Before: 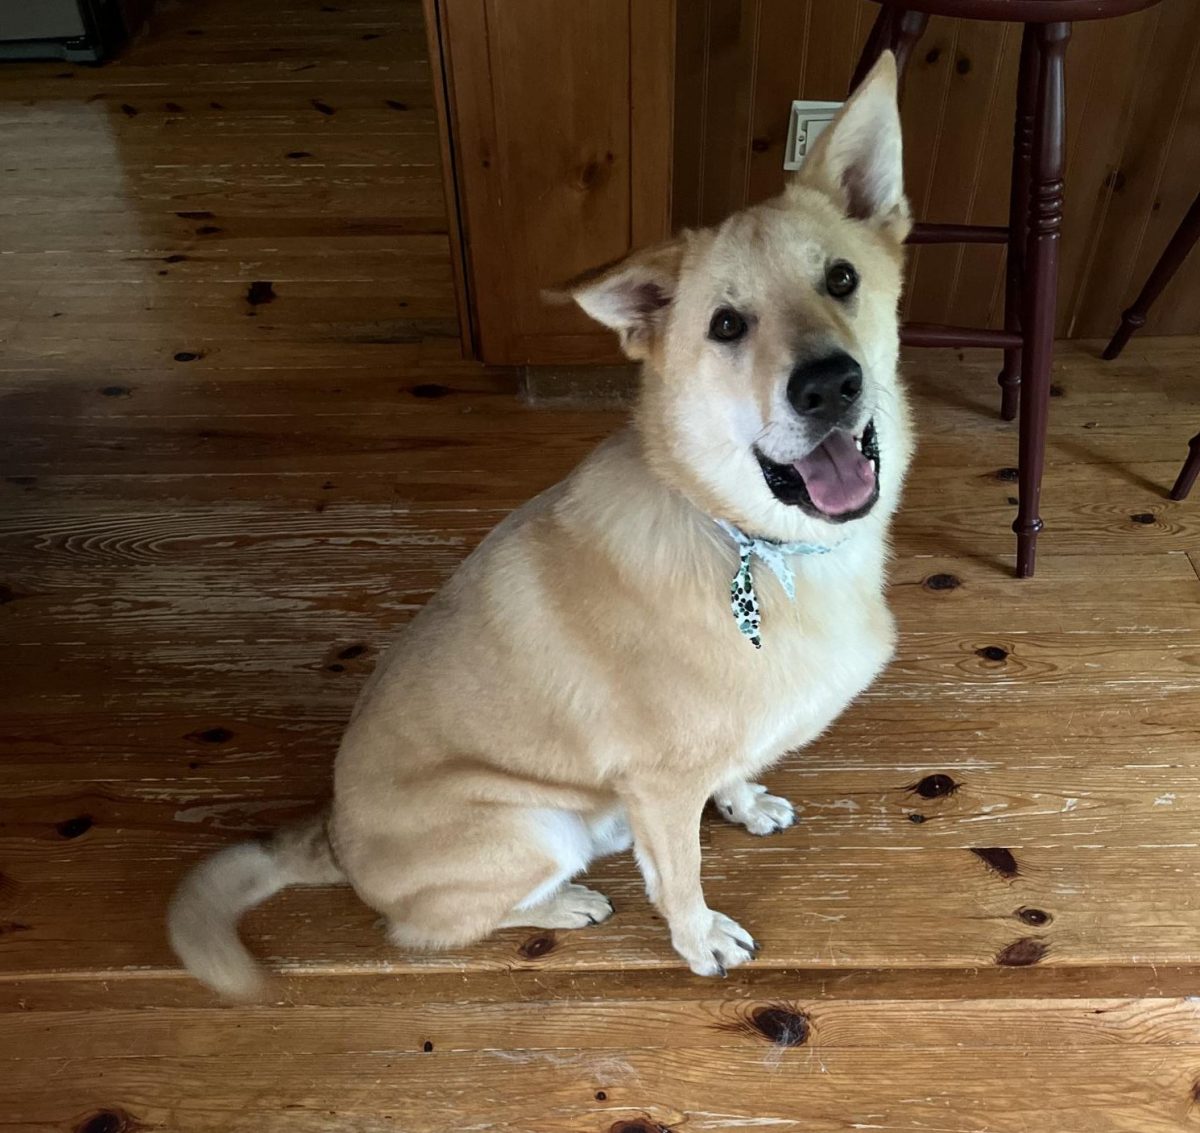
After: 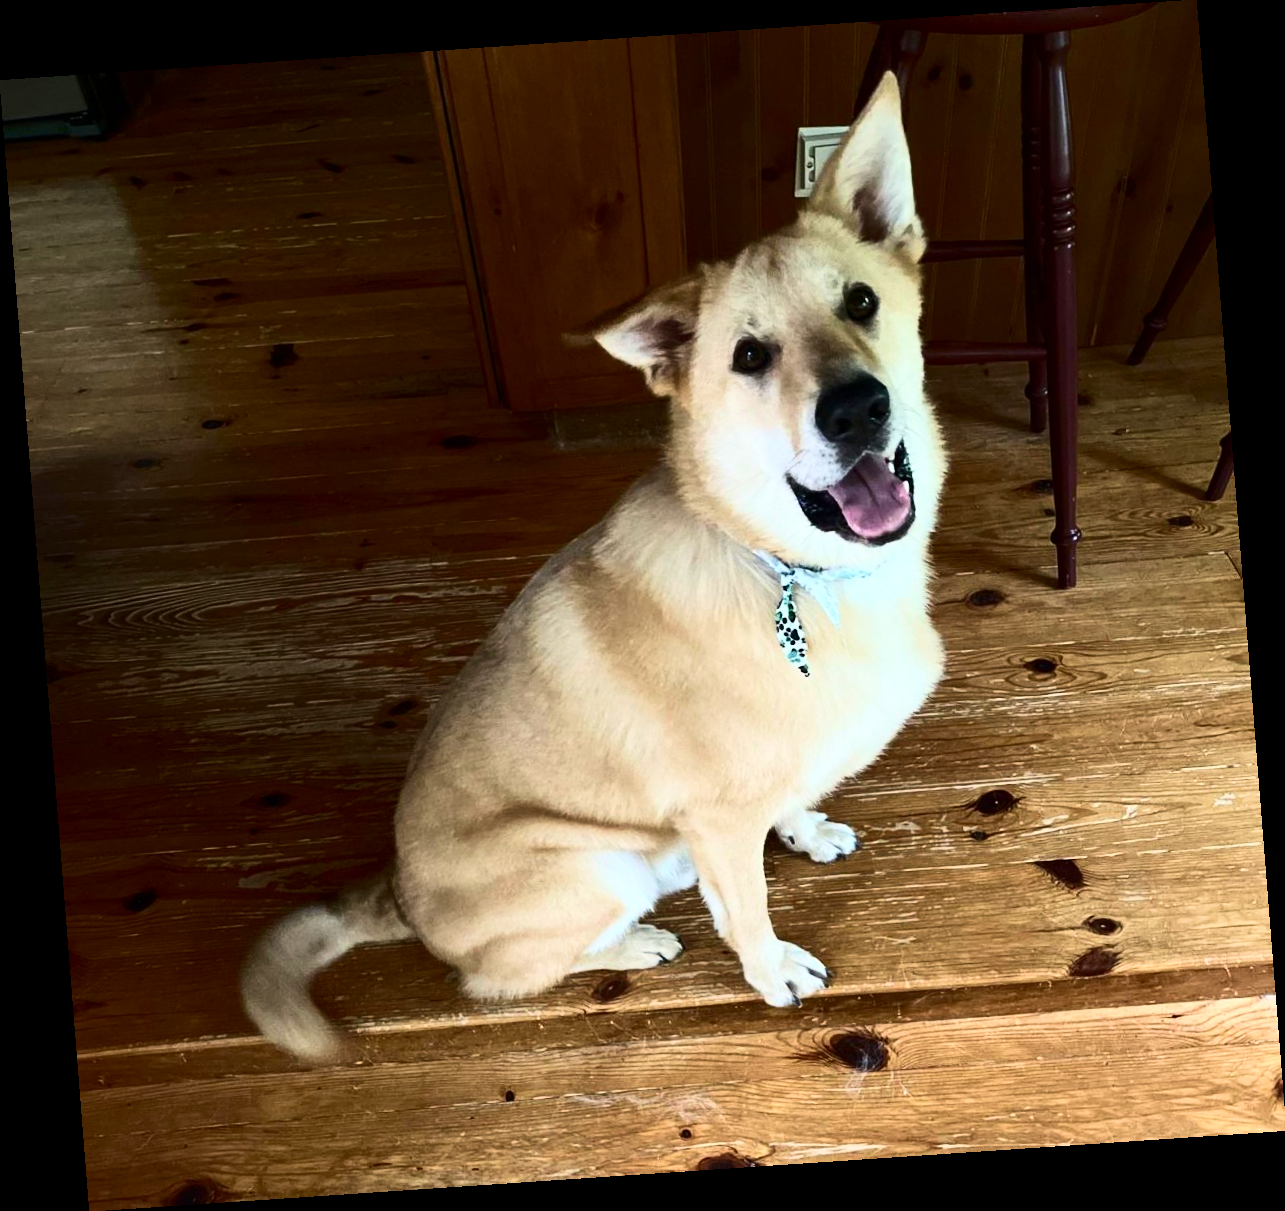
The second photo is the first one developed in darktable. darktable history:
rotate and perspective: rotation -4.2°, shear 0.006, automatic cropping off
velvia: strength 21.76%
contrast brightness saturation: contrast 0.4, brightness 0.1, saturation 0.21
